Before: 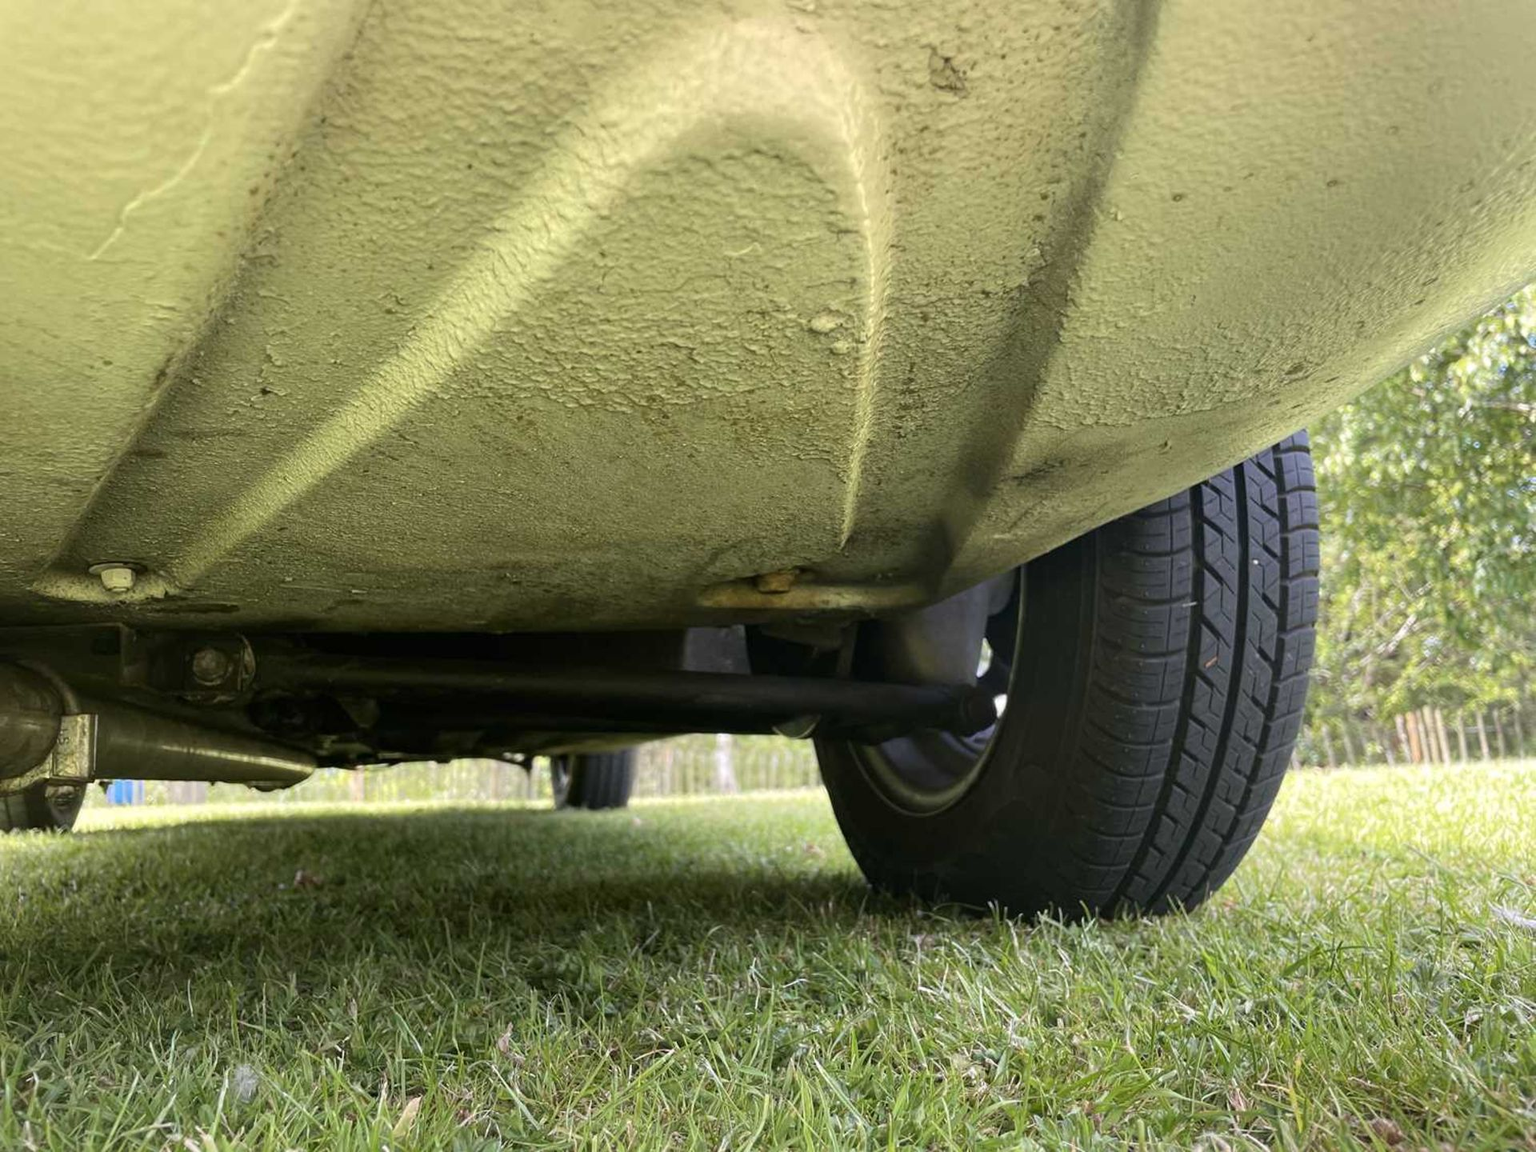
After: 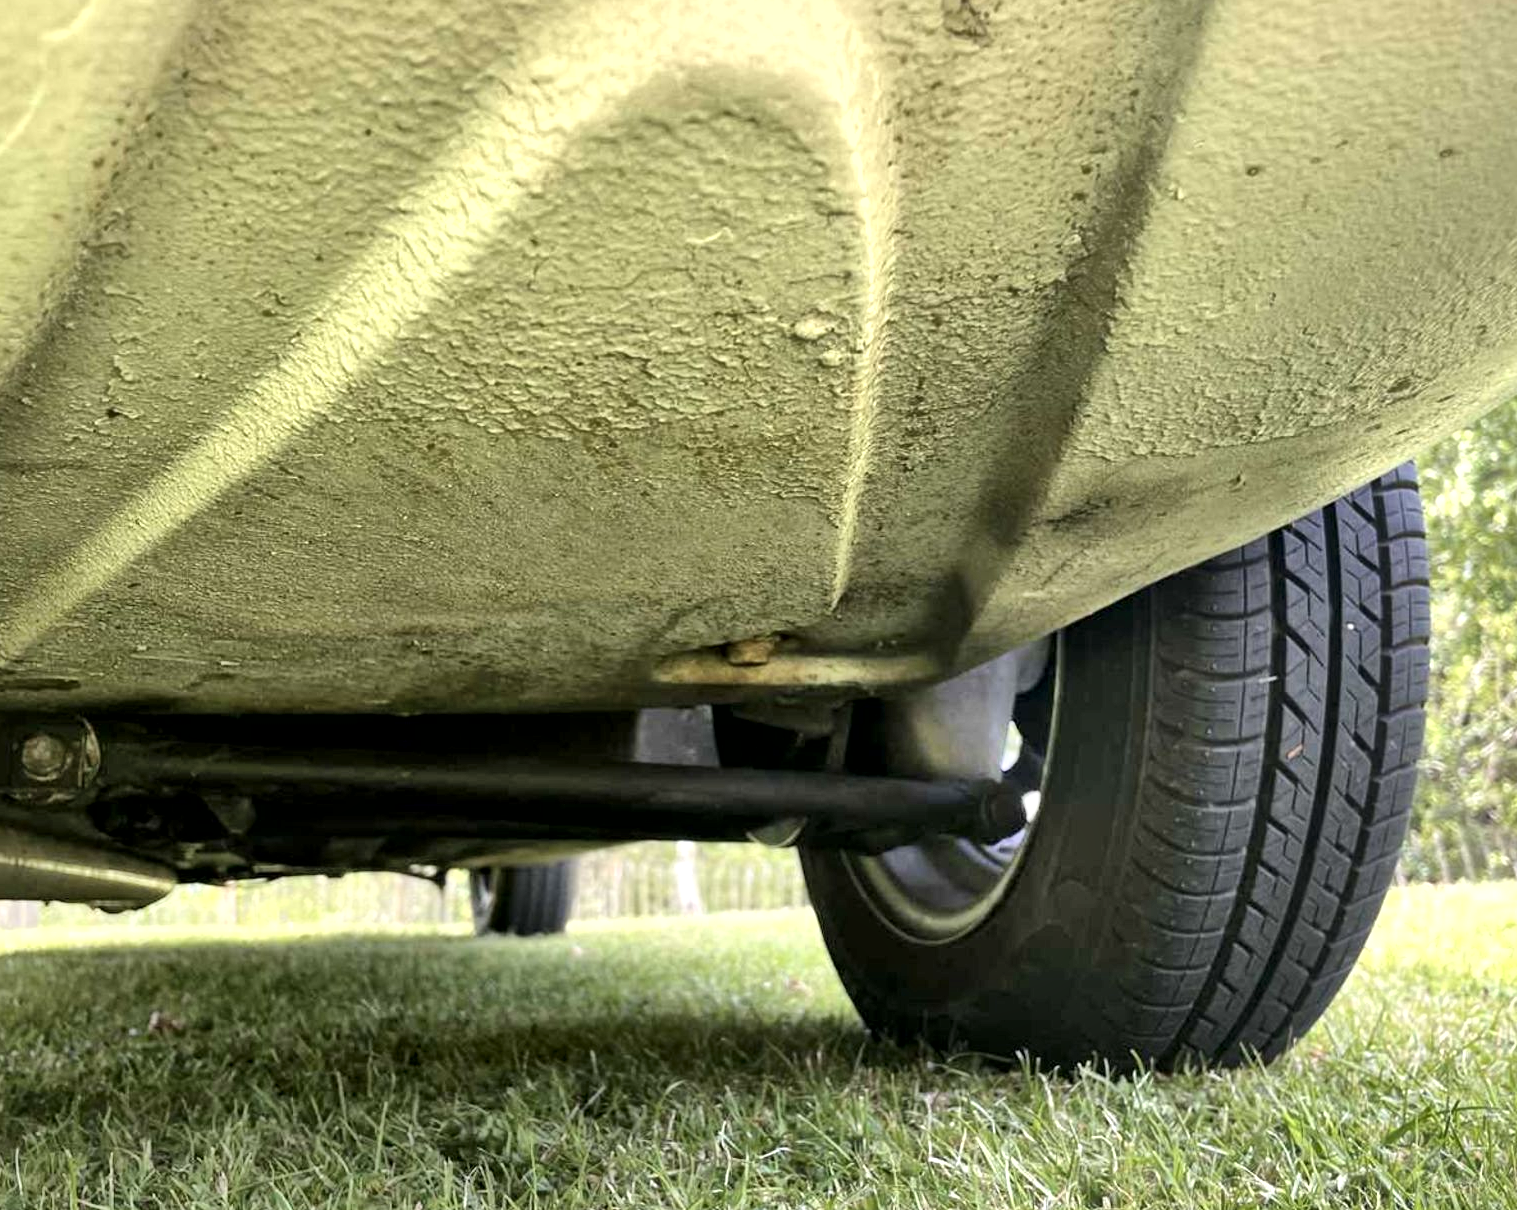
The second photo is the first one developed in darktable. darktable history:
local contrast: mode bilateral grid, contrast 26, coarseness 61, detail 152%, midtone range 0.2
crop: left 11.407%, top 5.279%, right 9.573%, bottom 10.691%
shadows and highlights: radius 111.94, shadows 51.08, white point adjustment 9.11, highlights -2.37, soften with gaussian
